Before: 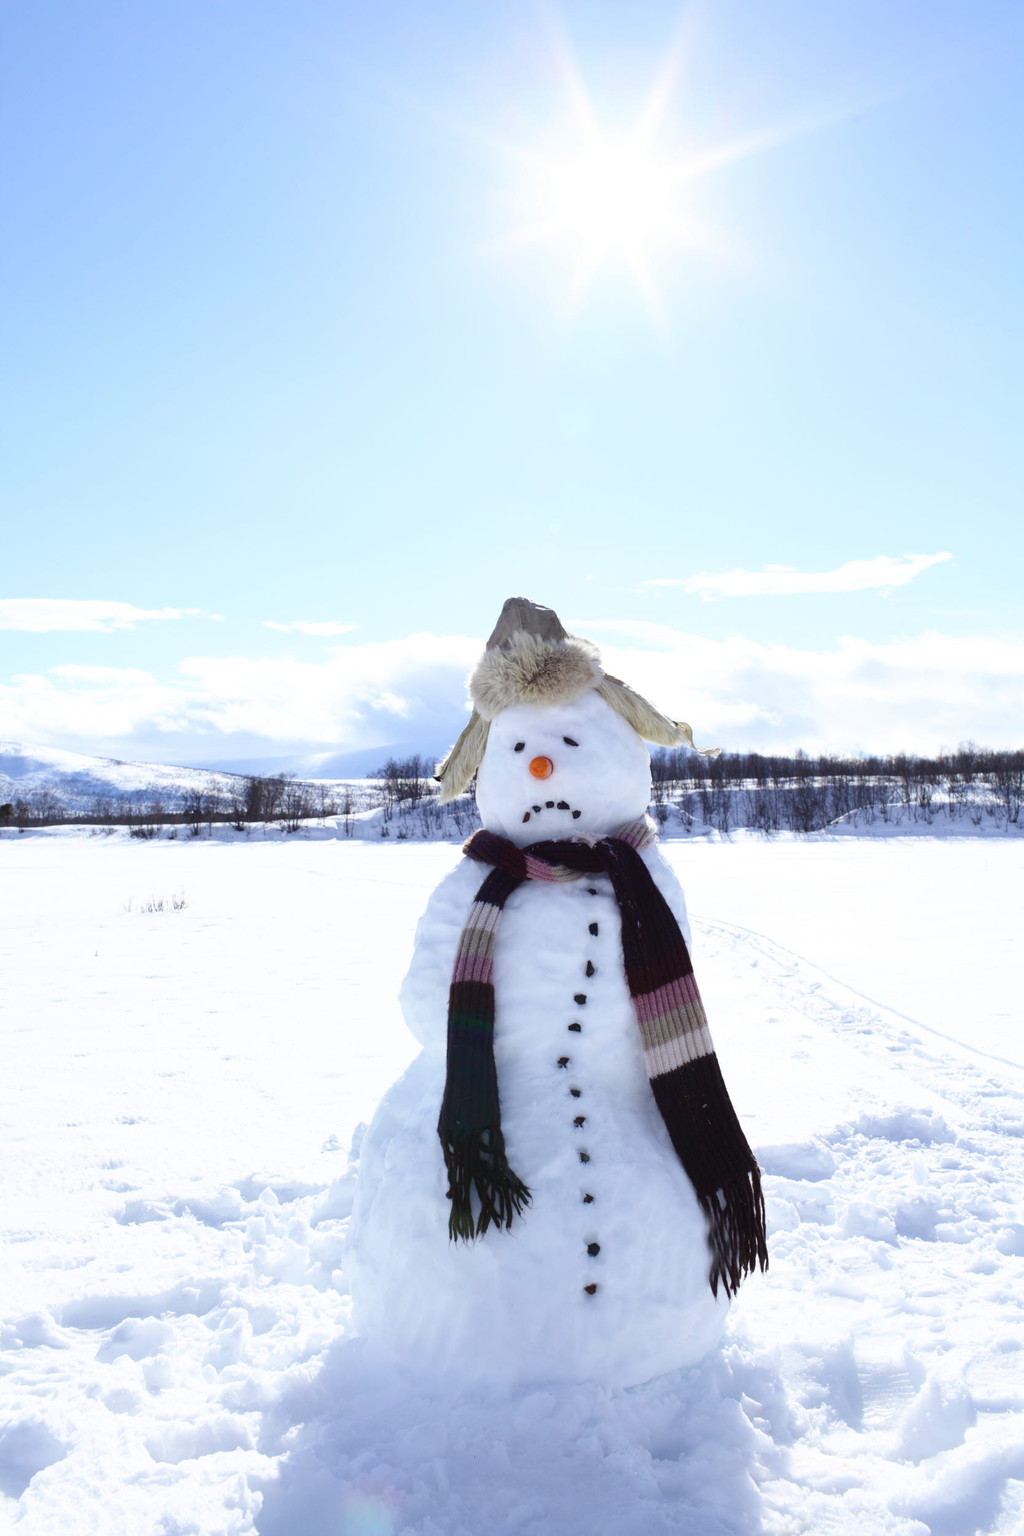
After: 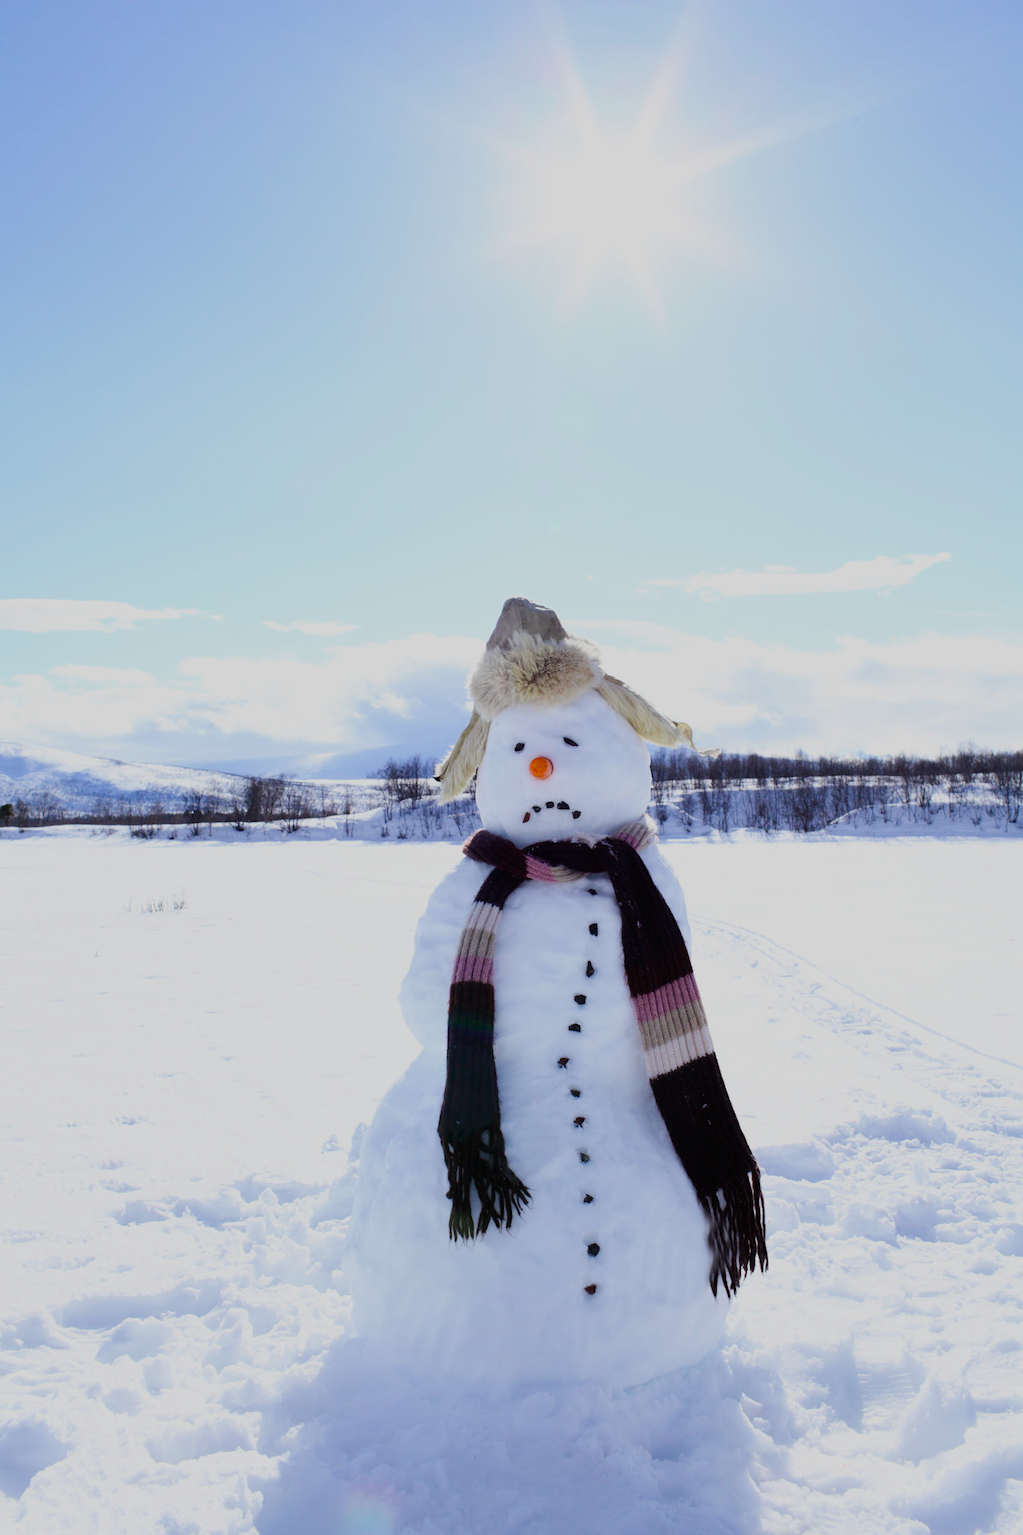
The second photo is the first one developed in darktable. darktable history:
color balance rgb: perceptual saturation grading › global saturation 30%, global vibrance 10%
filmic rgb: black relative exposure -7.65 EV, white relative exposure 4.56 EV, hardness 3.61
